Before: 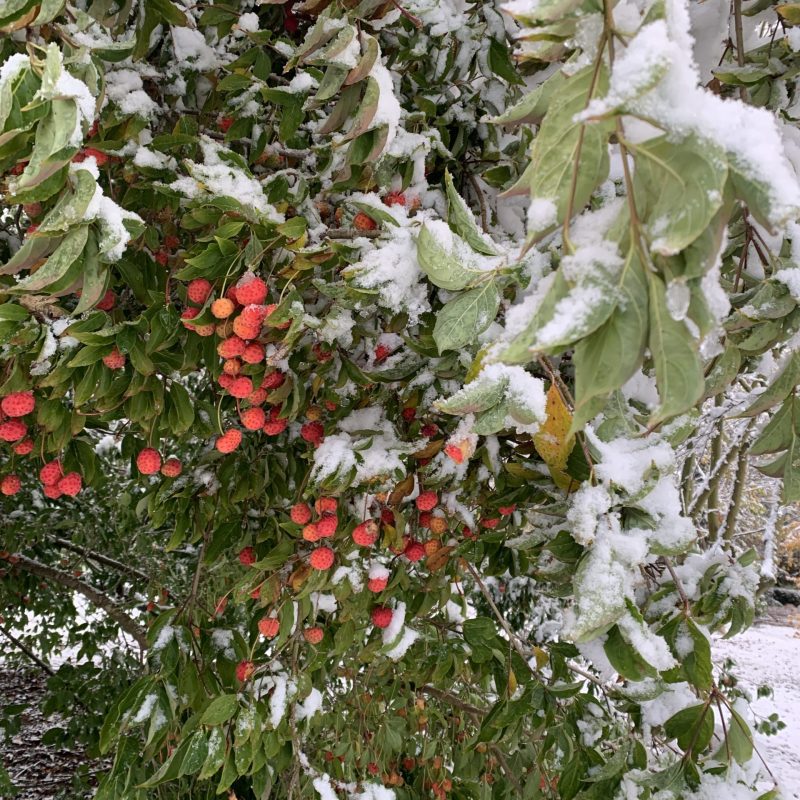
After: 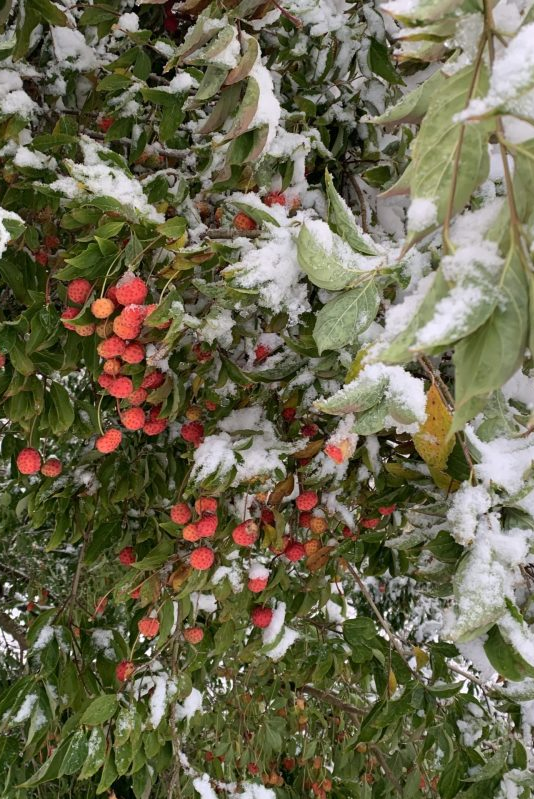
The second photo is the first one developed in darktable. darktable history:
crop and rotate: left 15.145%, right 18.057%
